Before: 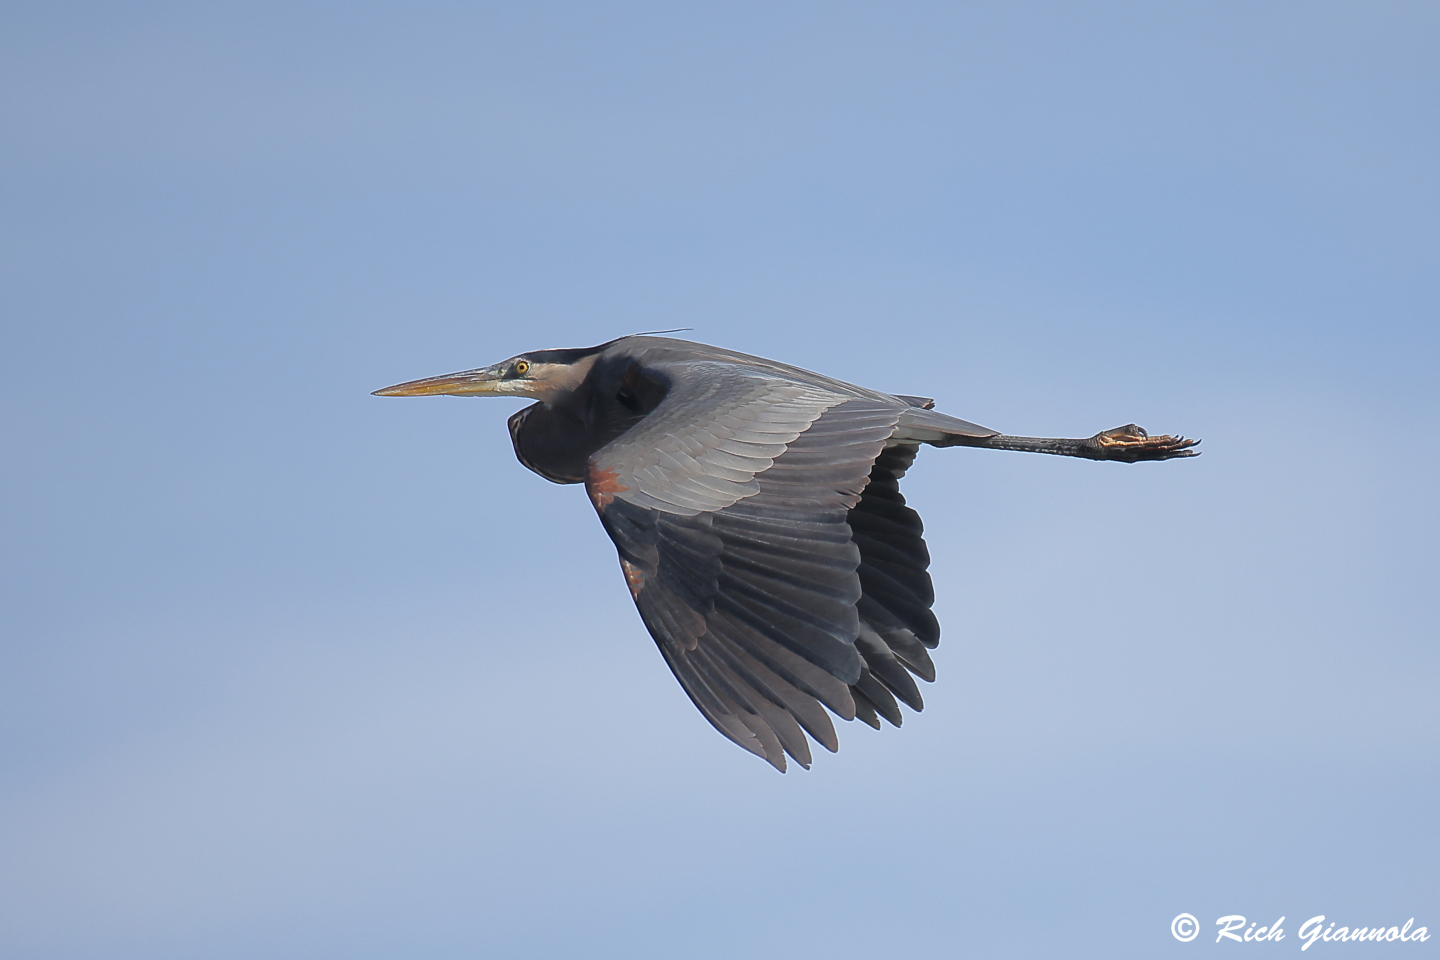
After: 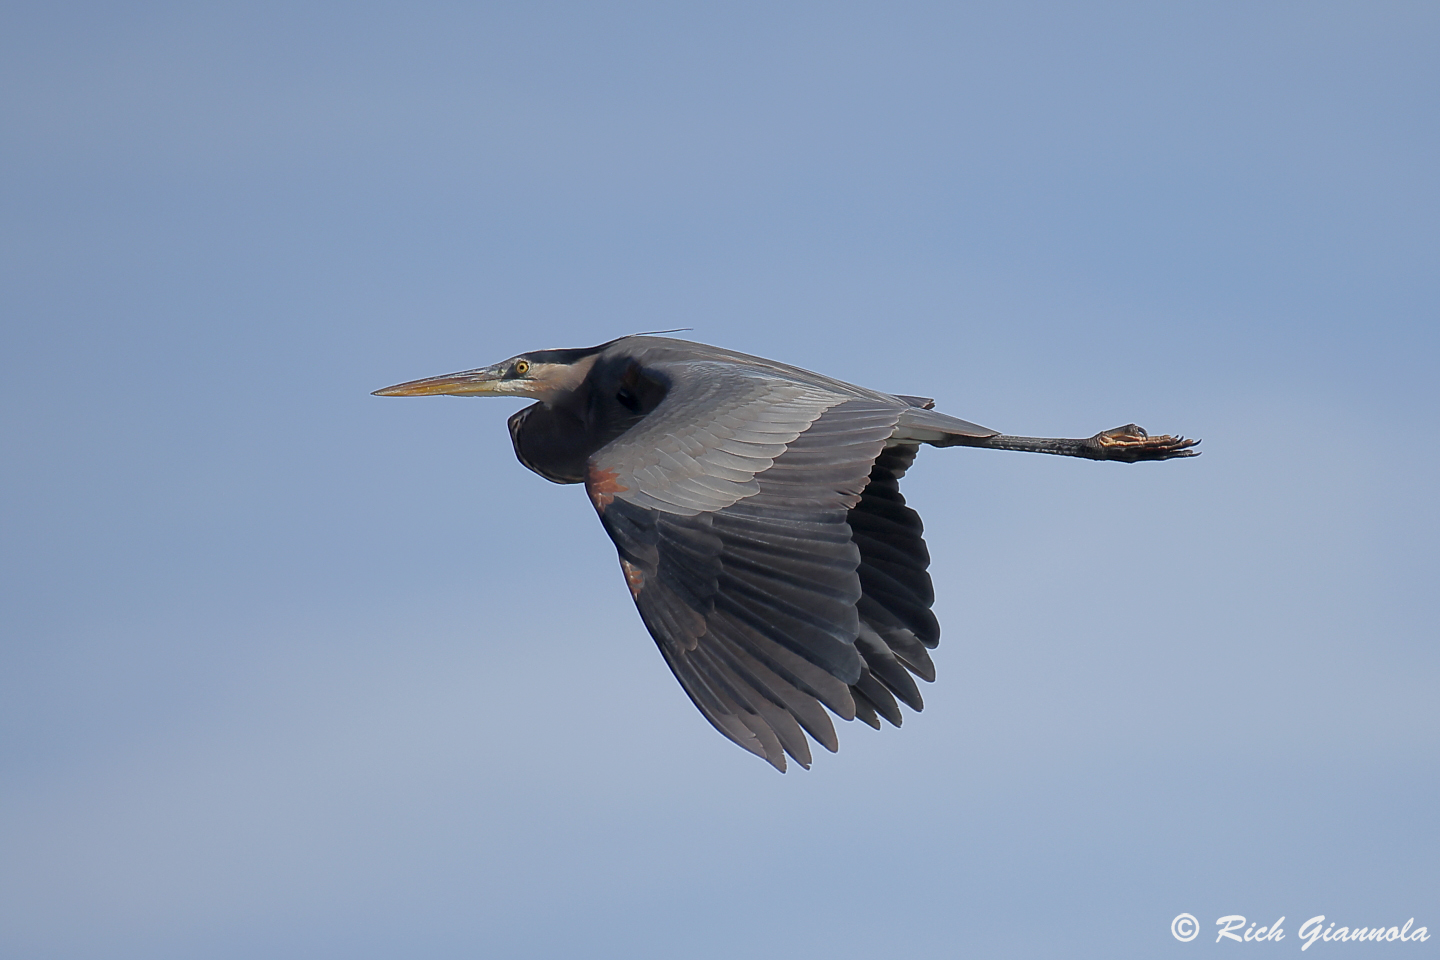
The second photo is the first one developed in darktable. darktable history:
exposure: black level correction 0.006, exposure -0.226 EV, compensate highlight preservation false
